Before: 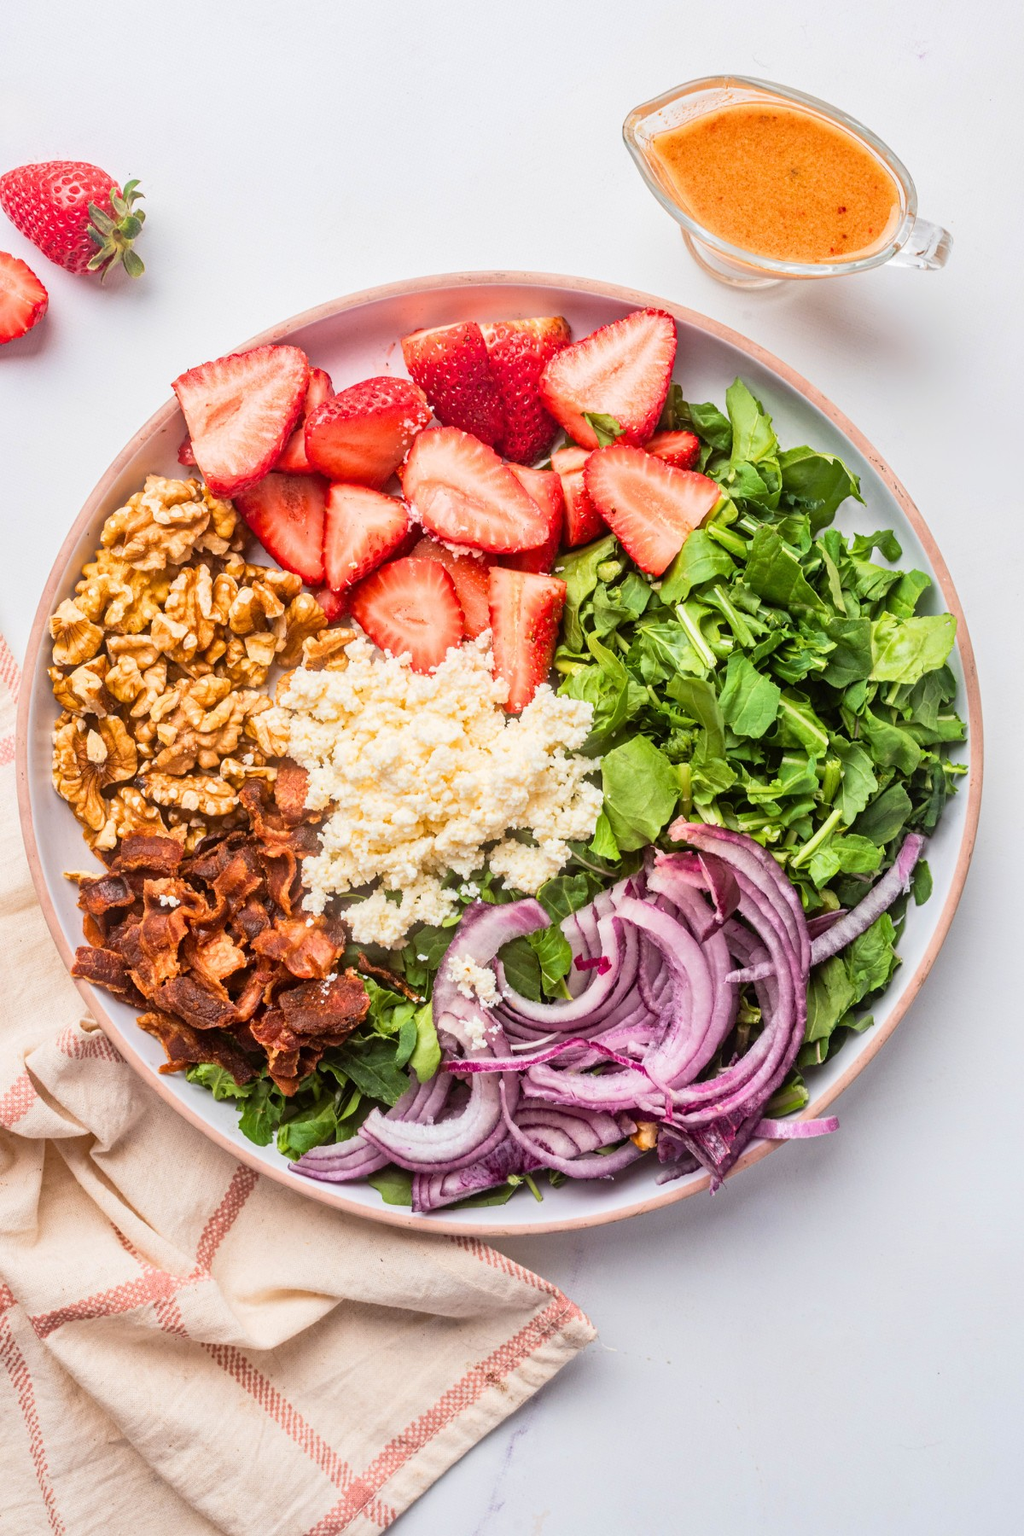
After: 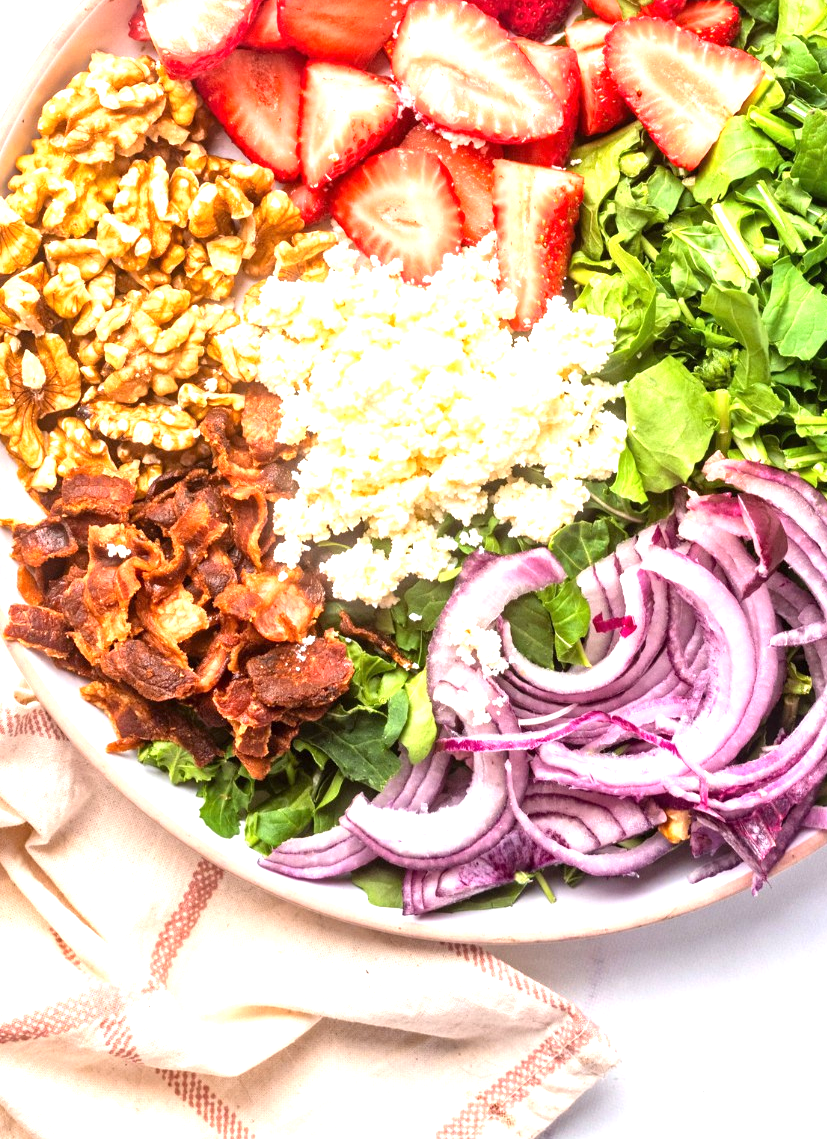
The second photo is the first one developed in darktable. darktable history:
crop: left 6.667%, top 28.084%, right 24.337%, bottom 8.609%
exposure: exposure 1 EV, compensate exposure bias true, compensate highlight preservation false
